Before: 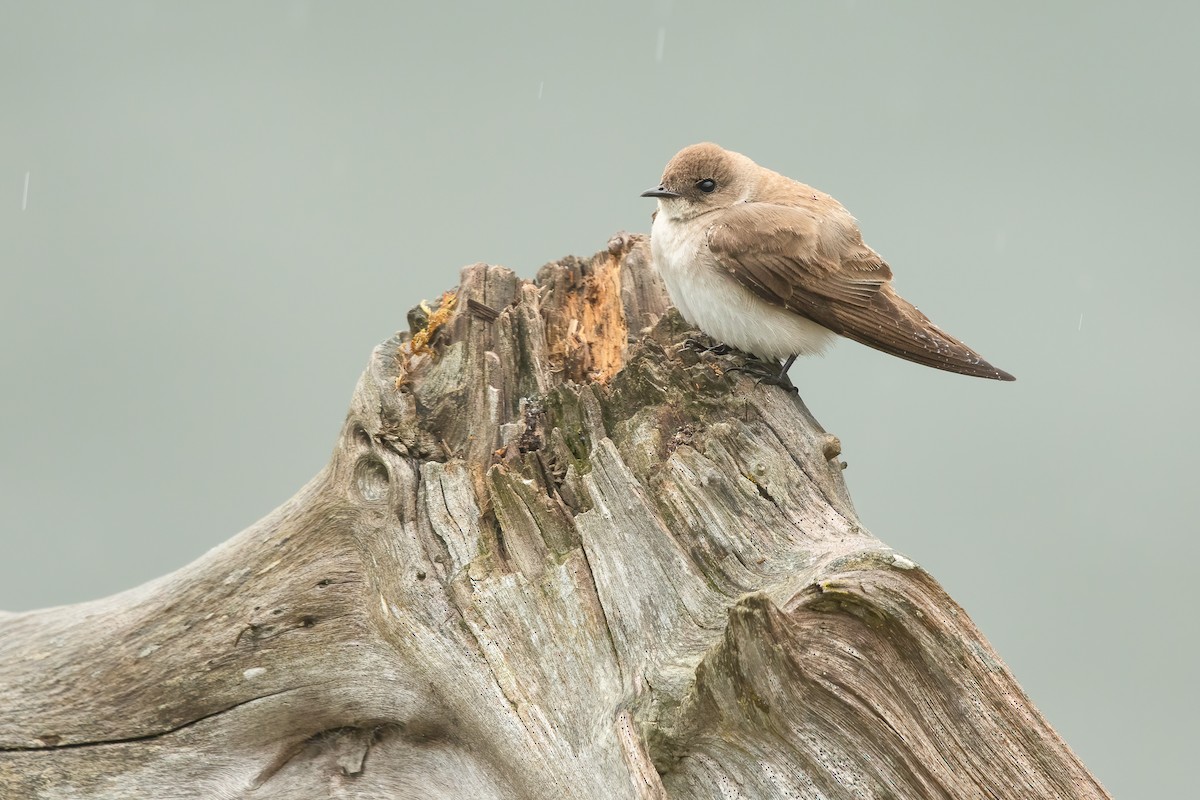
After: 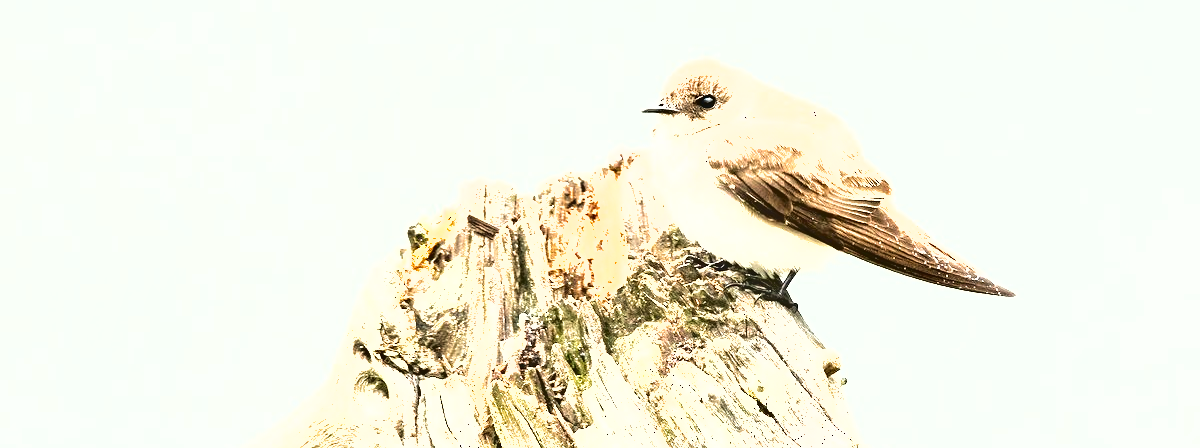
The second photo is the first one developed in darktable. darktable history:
exposure: black level correction 0, exposure 2.327 EV, compensate exposure bias true, compensate highlight preservation false
crop and rotate: top 10.605%, bottom 33.274%
shadows and highlights: low approximation 0.01, soften with gaussian
